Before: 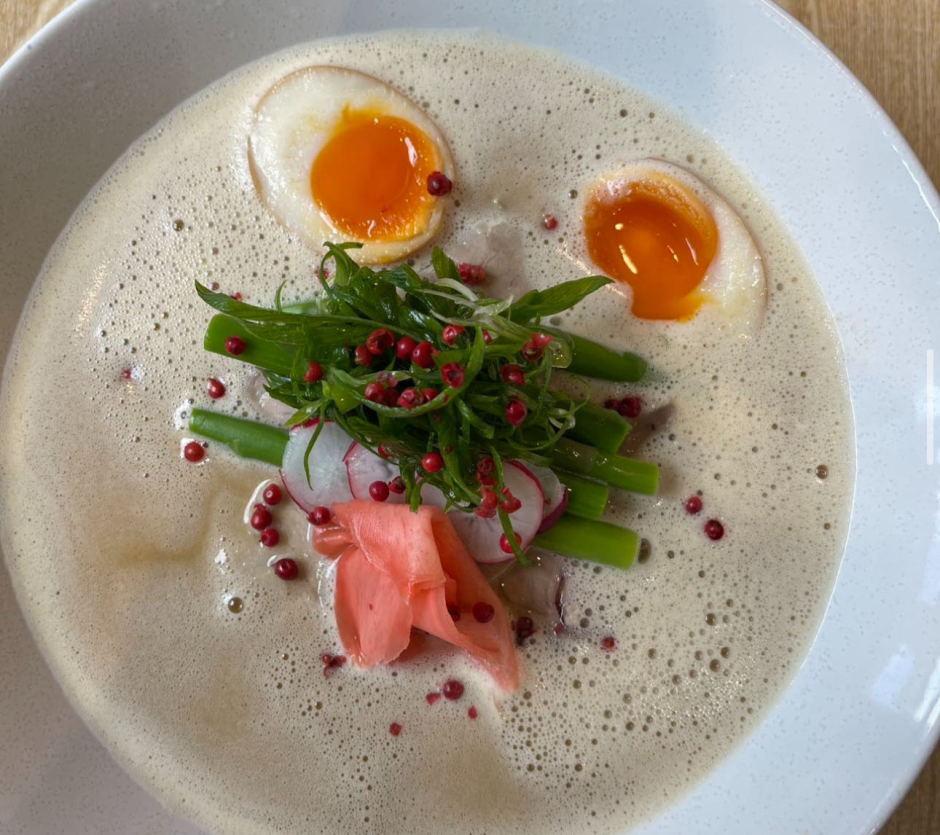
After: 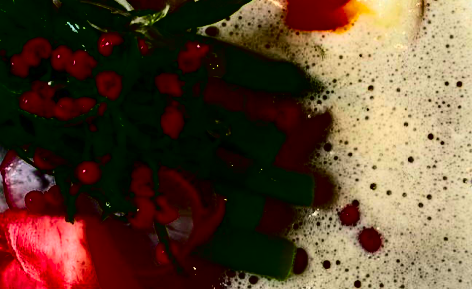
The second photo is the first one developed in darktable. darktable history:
contrast brightness saturation: contrast 0.77, brightness -1, saturation 1
crop: left 36.607%, top 34.735%, right 13.146%, bottom 30.611%
